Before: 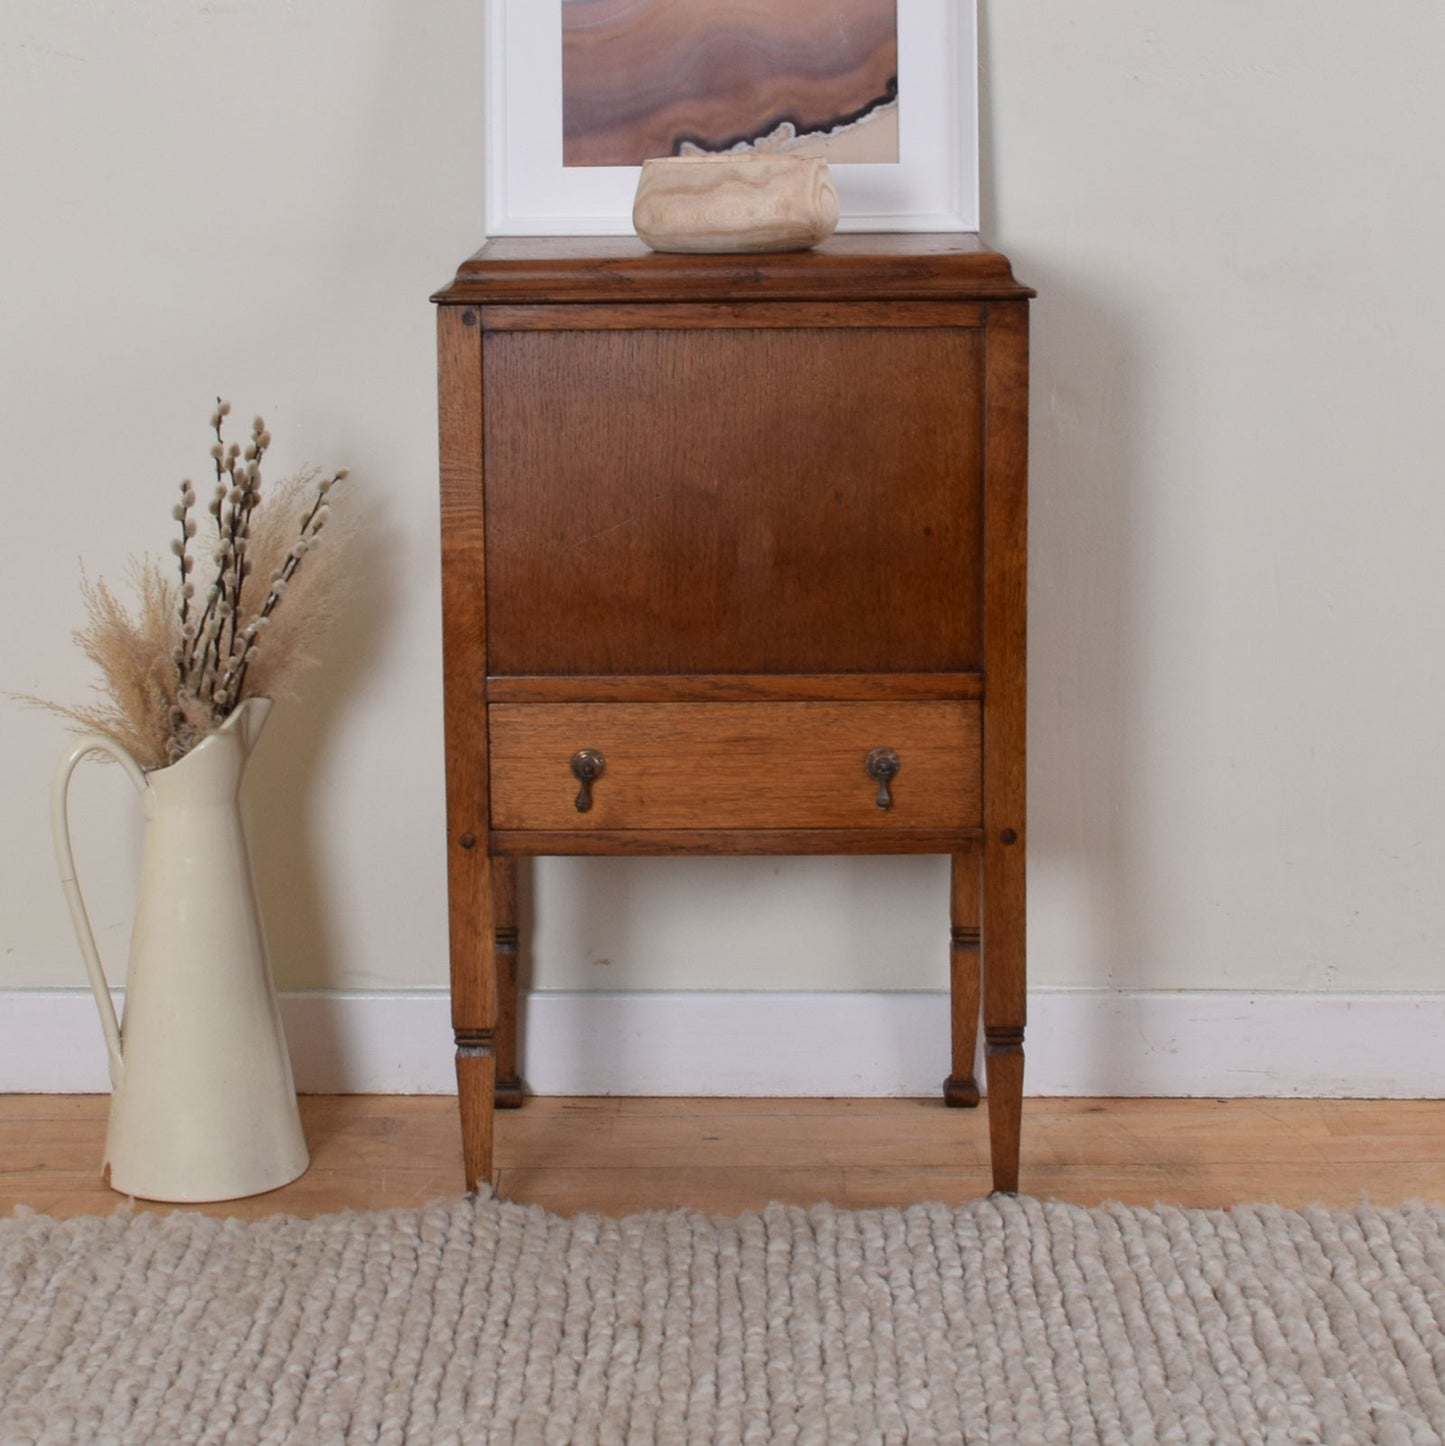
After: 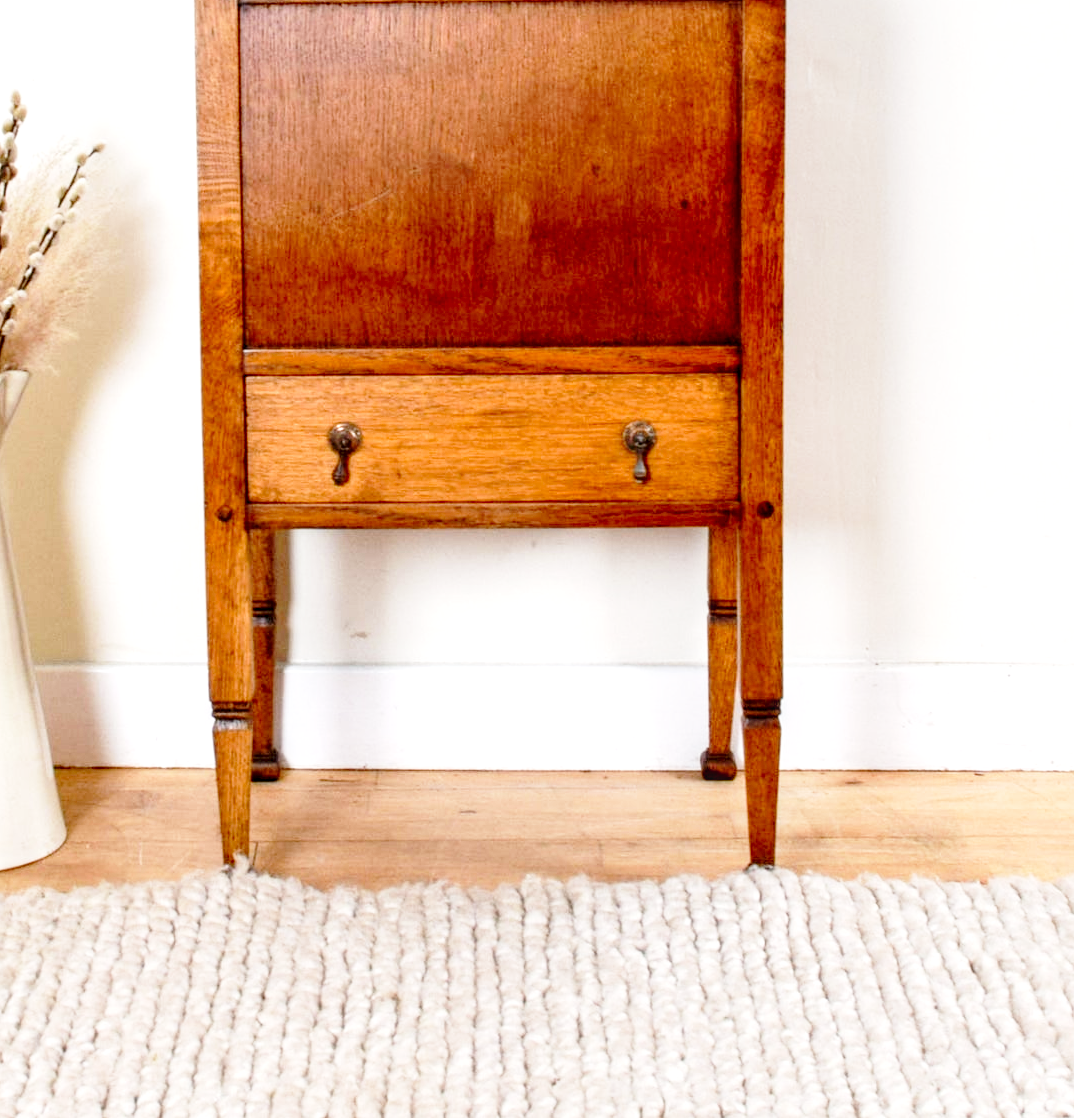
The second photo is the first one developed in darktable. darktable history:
base curve: curves: ch0 [(0, 0) (0.028, 0.03) (0.121, 0.232) (0.46, 0.748) (0.859, 0.968) (1, 1)], preserve colors none
local contrast: on, module defaults
exposure: black level correction 0.011, exposure 1.08 EV, compensate exposure bias true, compensate highlight preservation false
crop: left 16.84%, top 22.65%, right 8.808%
